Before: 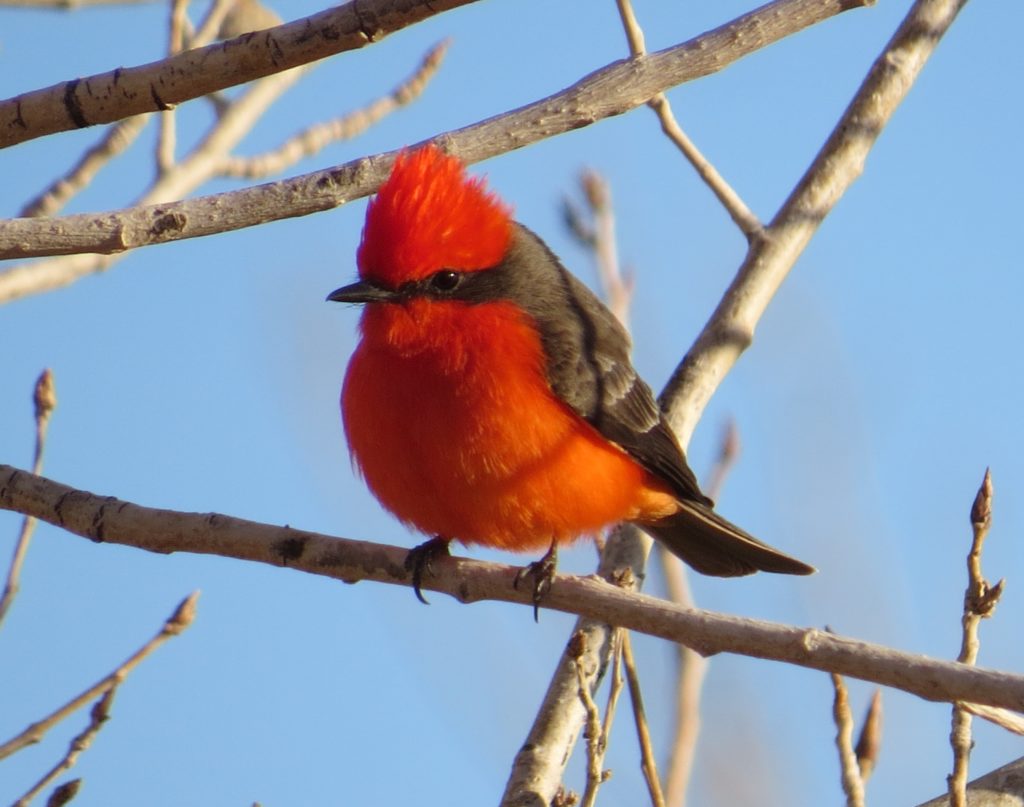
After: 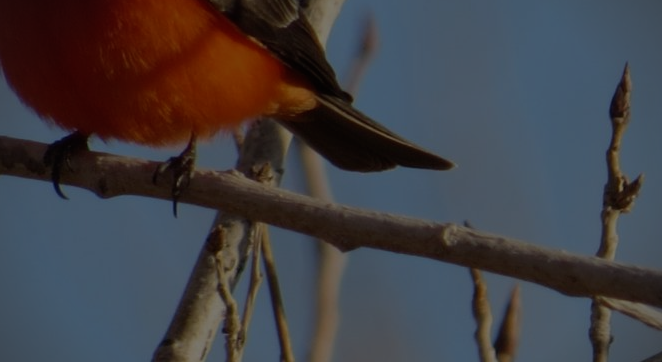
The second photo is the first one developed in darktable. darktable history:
exposure: exposure -2.37 EV, compensate highlight preservation false
crop and rotate: left 35.329%, top 50.197%, bottom 4.854%
vignetting: fall-off start 88.91%, fall-off radius 42.91%, width/height ratio 1.162
